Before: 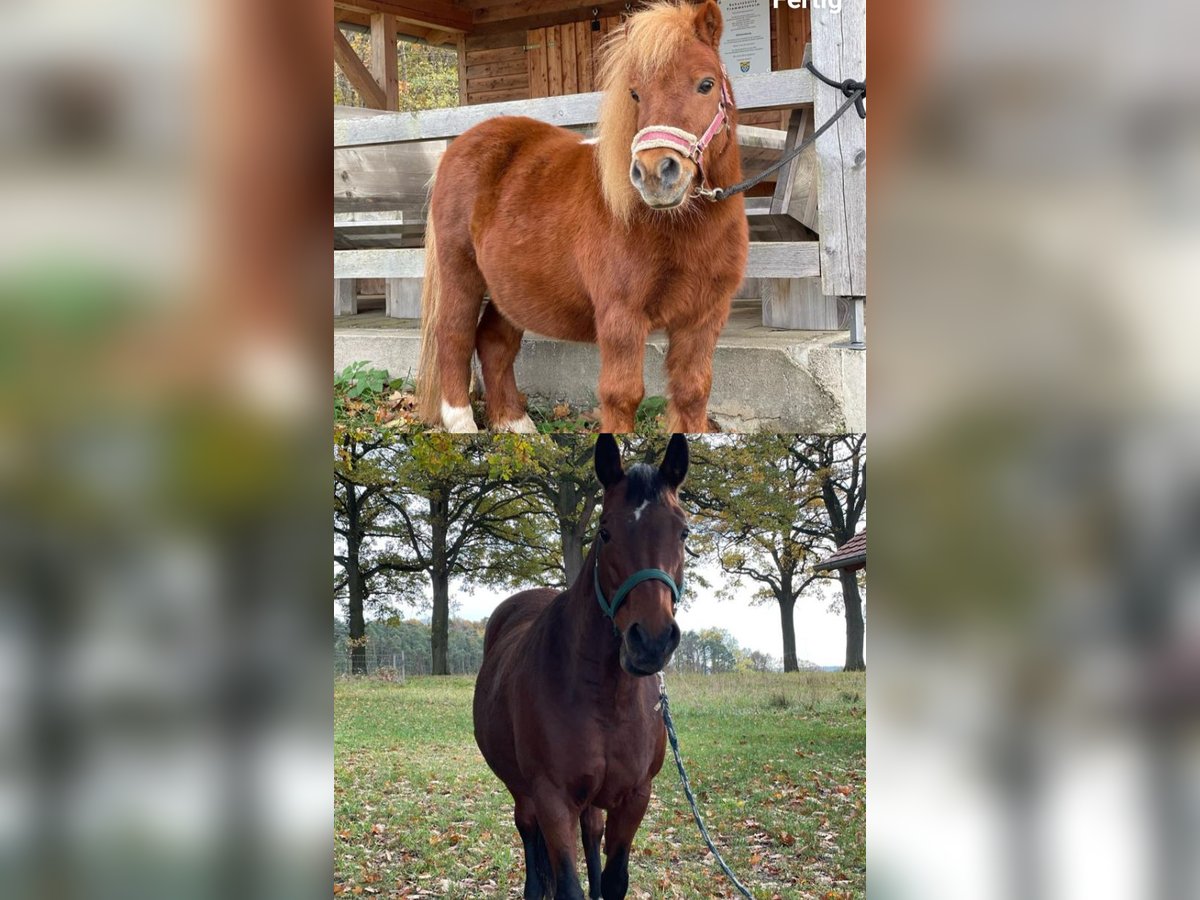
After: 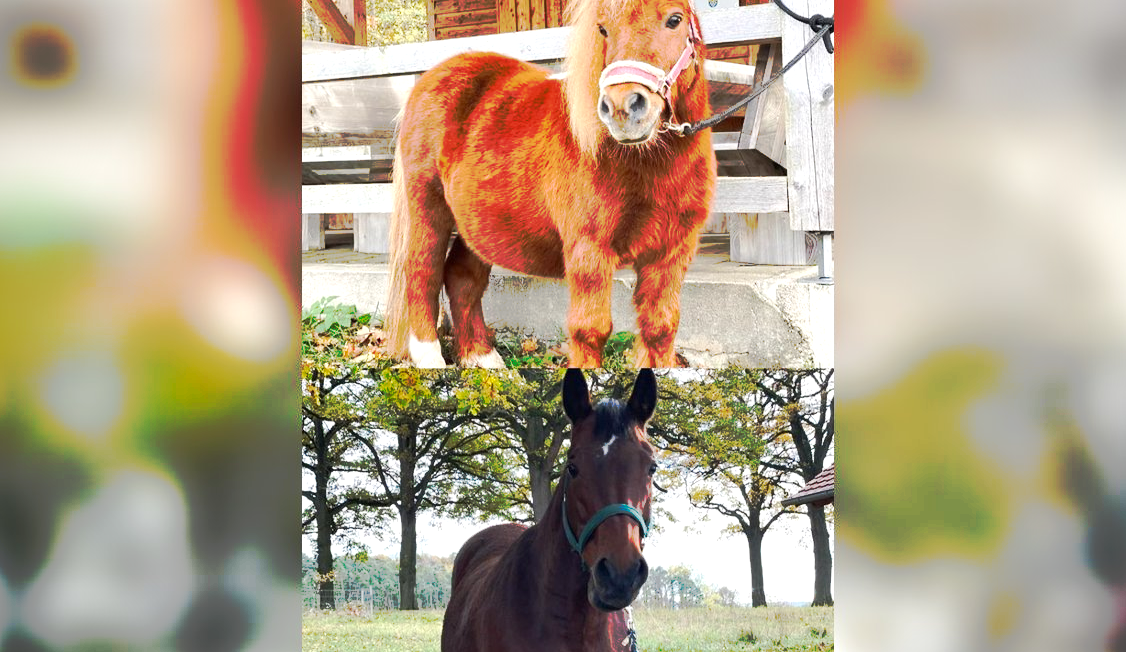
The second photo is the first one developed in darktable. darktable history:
vignetting: fall-off start 88.53%, fall-off radius 44.2%, saturation 0.376, width/height ratio 1.161
crop: left 2.737%, top 7.287%, right 3.421%, bottom 20.179%
tone curve: curves: ch0 [(0, 0) (0.003, 0.003) (0.011, 0.01) (0.025, 0.023) (0.044, 0.042) (0.069, 0.065) (0.1, 0.094) (0.136, 0.127) (0.177, 0.166) (0.224, 0.211) (0.277, 0.26) (0.335, 0.315) (0.399, 0.375) (0.468, 0.44) (0.543, 0.658) (0.623, 0.718) (0.709, 0.782) (0.801, 0.851) (0.898, 0.923) (1, 1)], preserve colors none
exposure: black level correction 0, exposure 0.7 EV, compensate exposure bias true, compensate highlight preservation false
